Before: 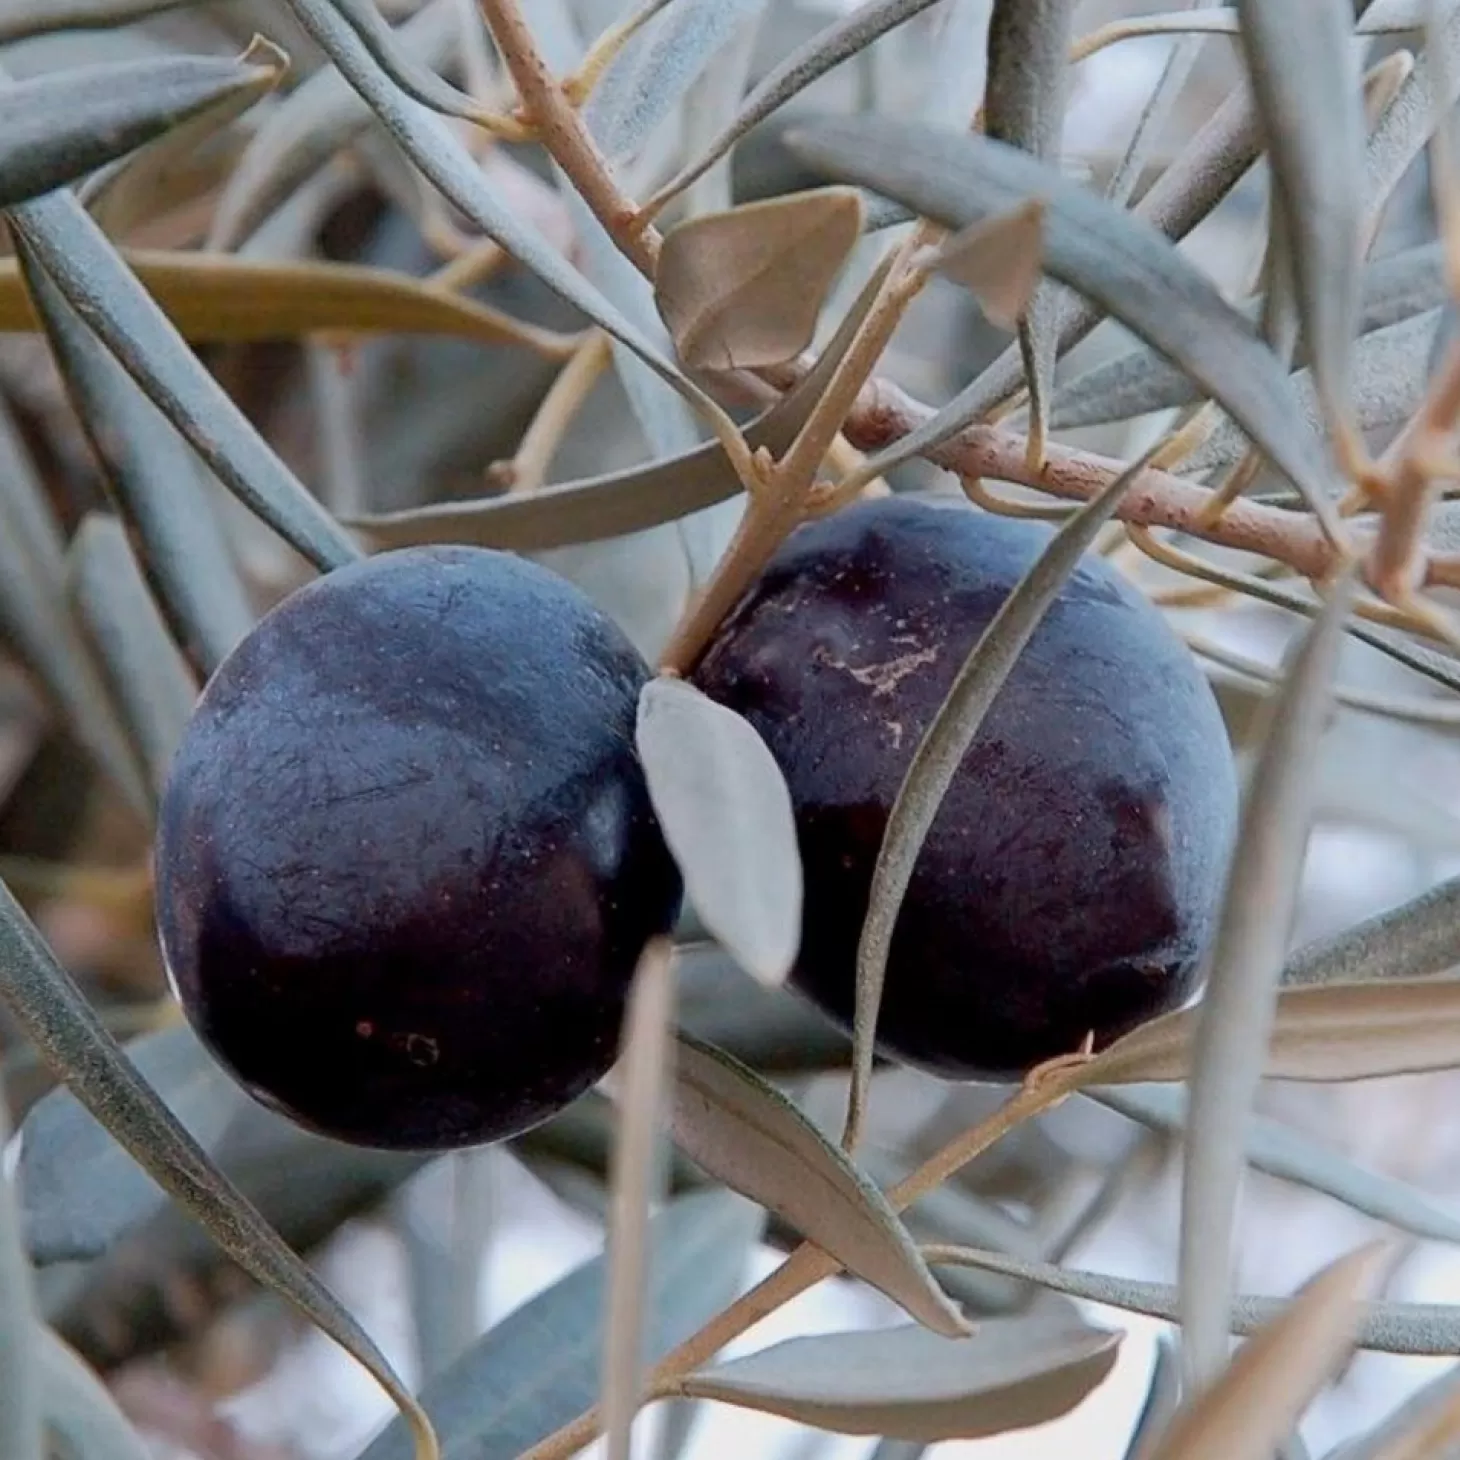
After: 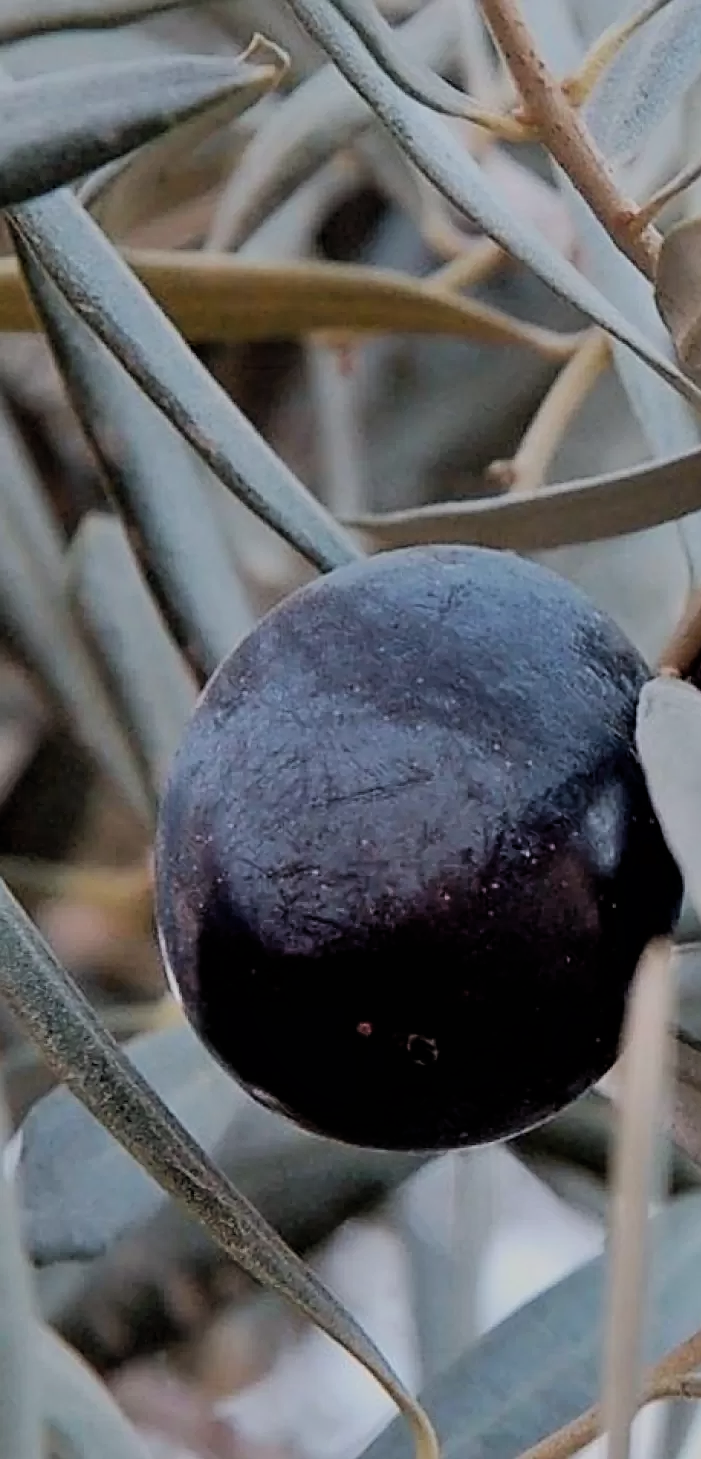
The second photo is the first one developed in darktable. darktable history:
sharpen: on, module defaults
filmic rgb: black relative exposure -7.65 EV, white relative exposure 4.56 EV, hardness 3.61, contrast 1.053, color science v6 (2022)
crop and rotate: left 0.01%, top 0%, right 51.966%
shadows and highlights: low approximation 0.01, soften with gaussian
contrast brightness saturation: saturation -0.154
